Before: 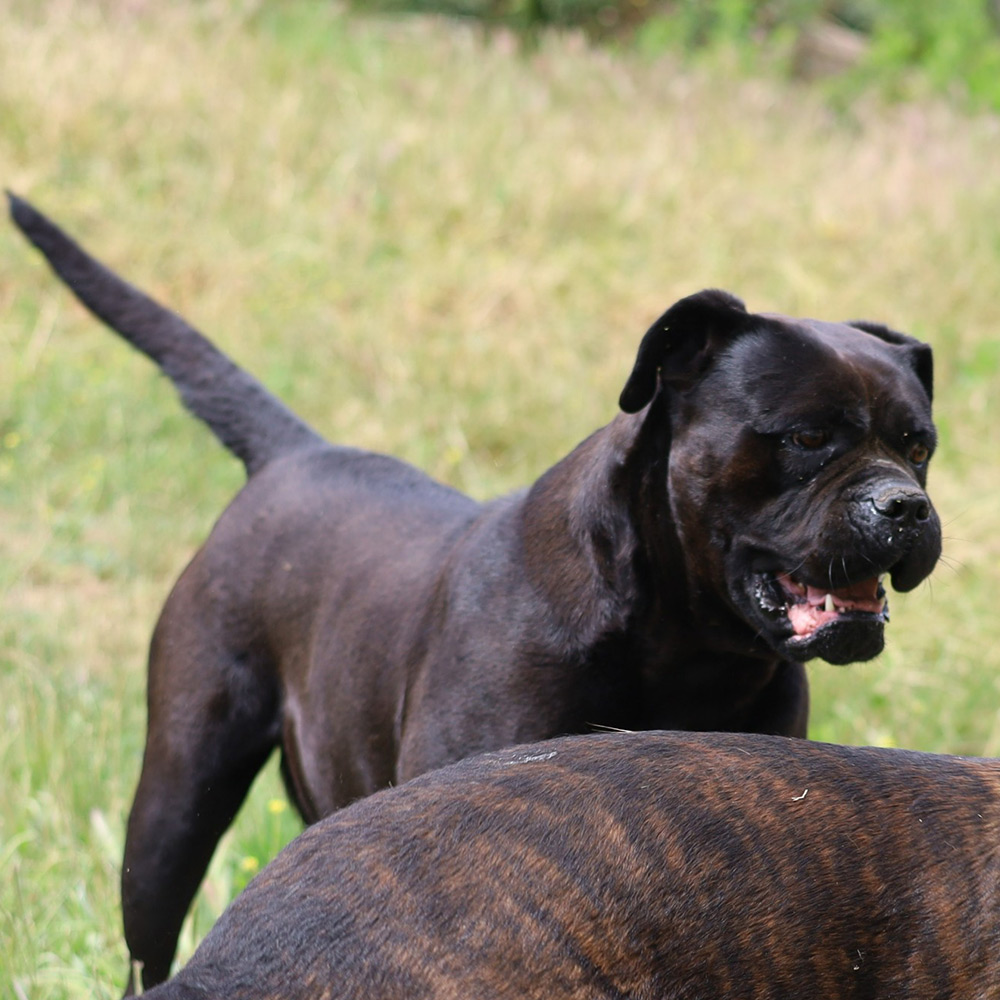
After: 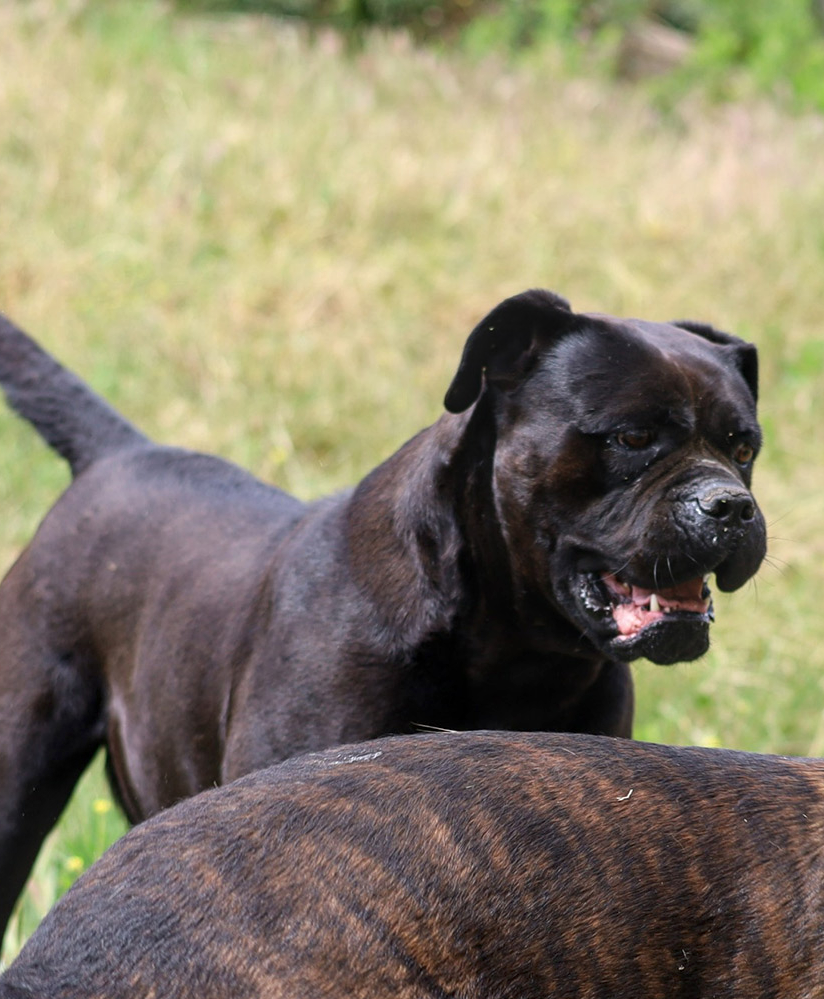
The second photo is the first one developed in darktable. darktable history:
crop: left 17.582%, bottom 0.031%
local contrast: on, module defaults
